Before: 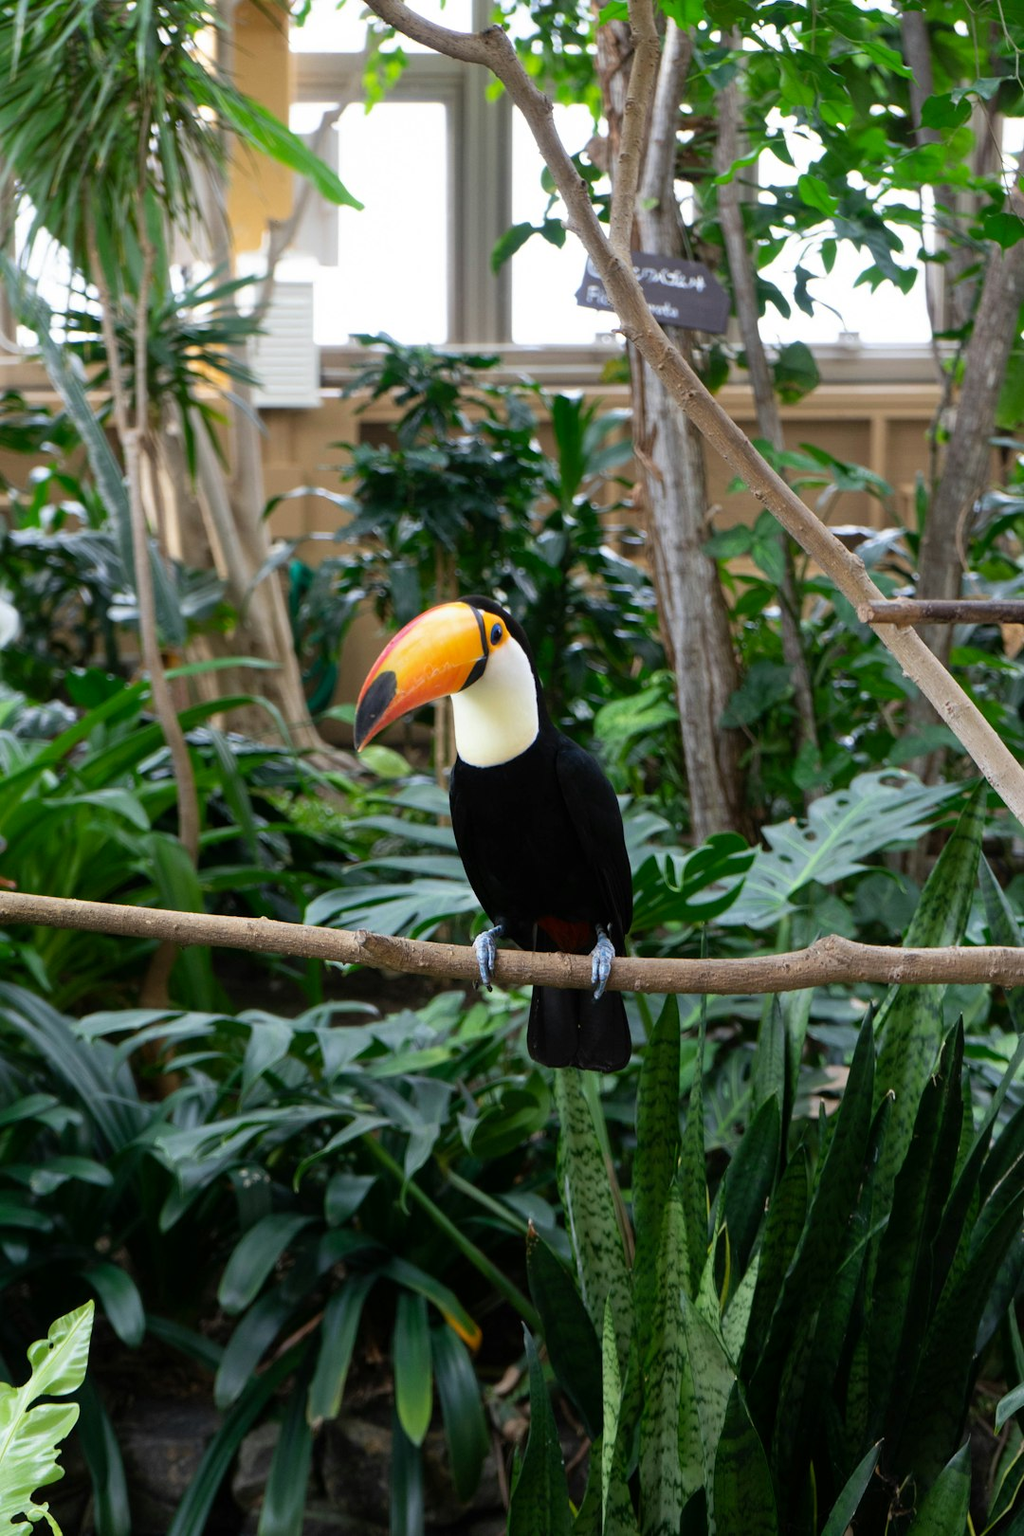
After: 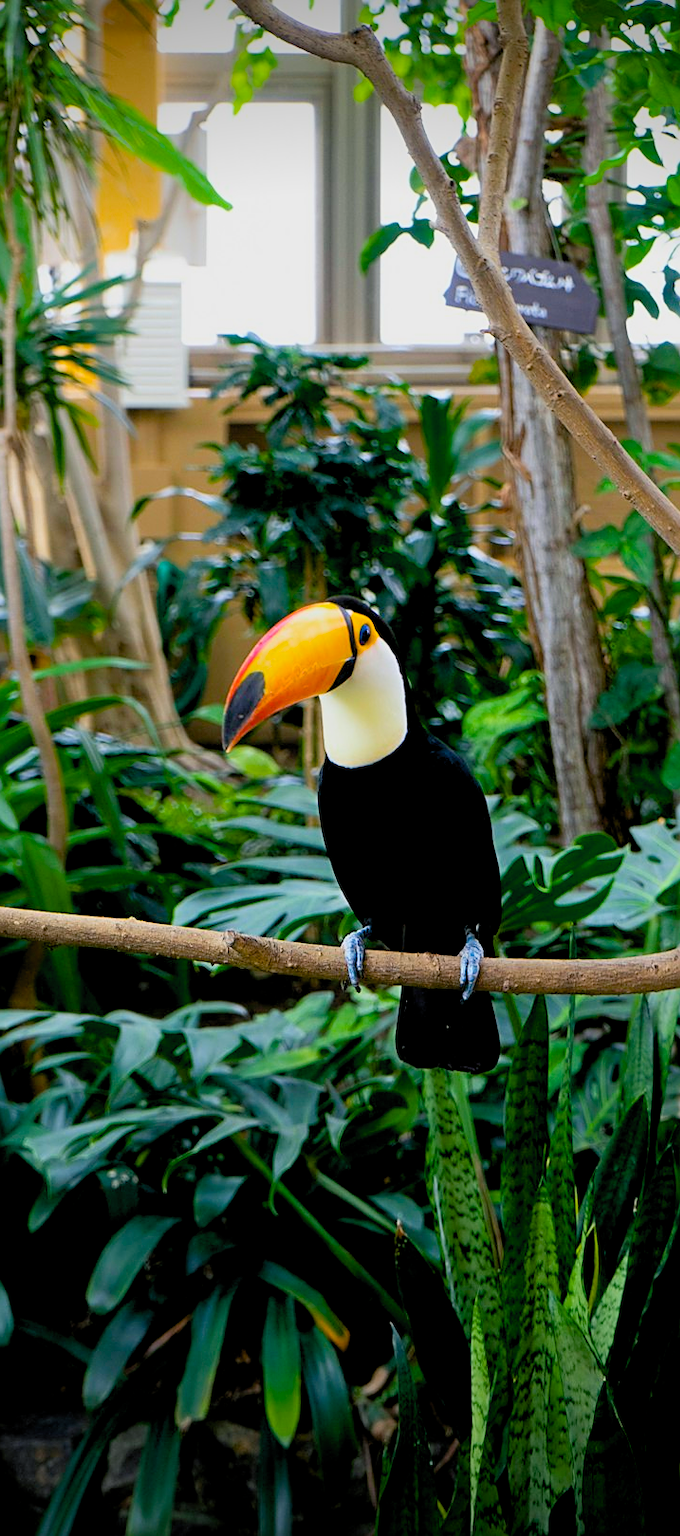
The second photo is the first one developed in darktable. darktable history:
filmic rgb: middle gray luminance 9.2%, black relative exposure -10.64 EV, white relative exposure 3.43 EV, target black luminance 0%, hardness 5.95, latitude 59.55%, contrast 1.088, highlights saturation mix 4.55%, shadows ↔ highlights balance 28.59%
sharpen: on, module defaults
crop and rotate: left 12.871%, right 20.662%
tone equalizer: -8 EV 0.23 EV, -7 EV 0.453 EV, -6 EV 0.453 EV, -5 EV 0.261 EV, -3 EV -0.276 EV, -2 EV -0.437 EV, -1 EV -0.442 EV, +0 EV -0.226 EV, edges refinement/feathering 500, mask exposure compensation -1.57 EV, preserve details no
color balance rgb: shadows lift › chroma 2.999%, shadows lift › hue 243.55°, global offset › luminance -0.975%, perceptual saturation grading › global saturation 42.367%, global vibrance 9.25%
contrast brightness saturation: contrast 0.205, brightness 0.141, saturation 0.137
vignetting: fall-off start 89.21%, fall-off radius 43.9%, brightness -0.637, saturation -0.005, width/height ratio 1.16, unbound false
